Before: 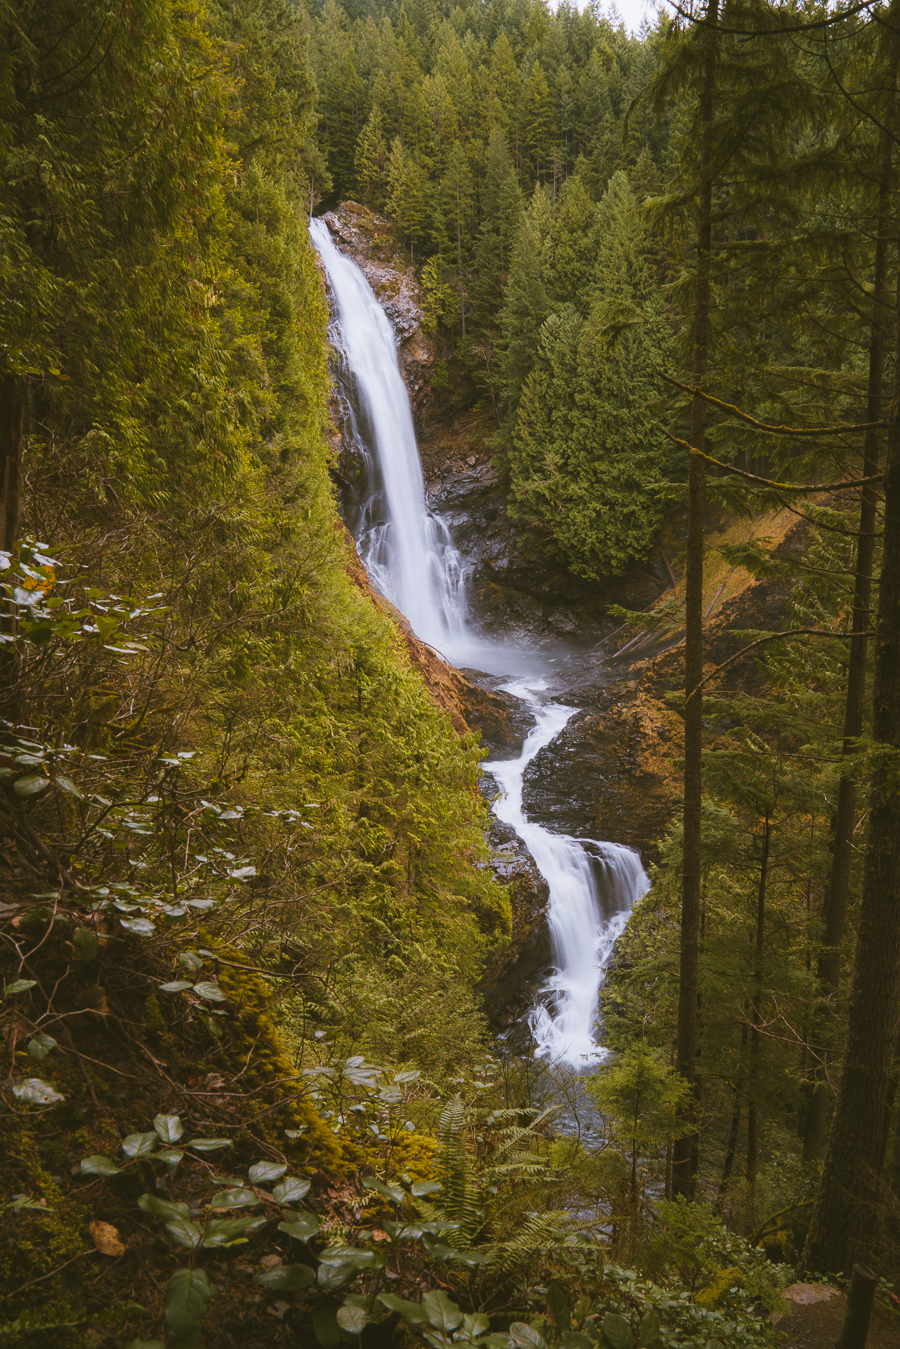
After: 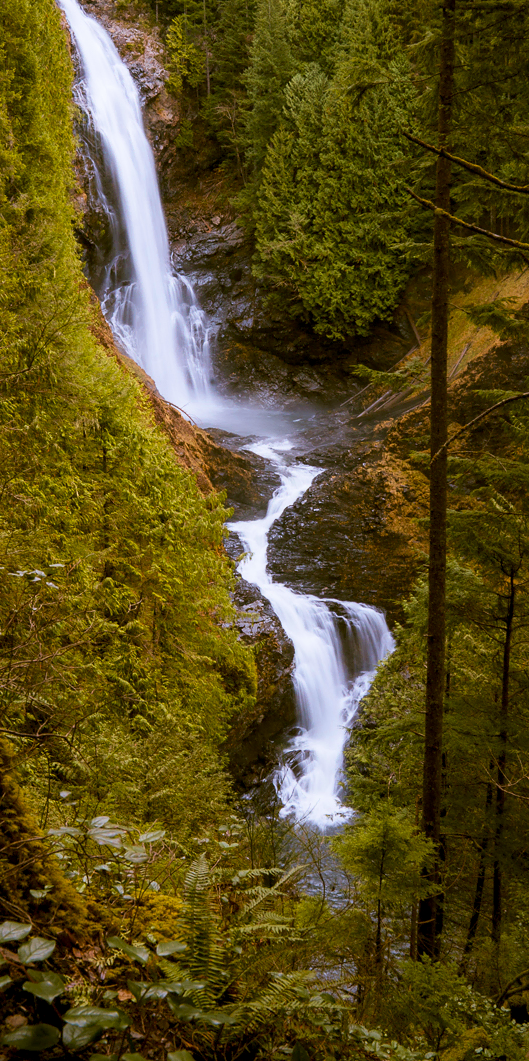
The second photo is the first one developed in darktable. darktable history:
base curve: curves: ch0 [(0.017, 0) (0.425, 0.441) (0.844, 0.933) (1, 1)], exposure shift 0.569, preserve colors none
crop and rotate: left 28.432%, top 17.799%, right 12.749%, bottom 3.5%
velvia: on, module defaults
color zones: curves: ch0 [(0.068, 0.464) (0.25, 0.5) (0.48, 0.508) (0.75, 0.536) (0.886, 0.476) (0.967, 0.456)]; ch1 [(0.066, 0.456) (0.25, 0.5) (0.616, 0.508) (0.746, 0.56) (0.934, 0.444)]
